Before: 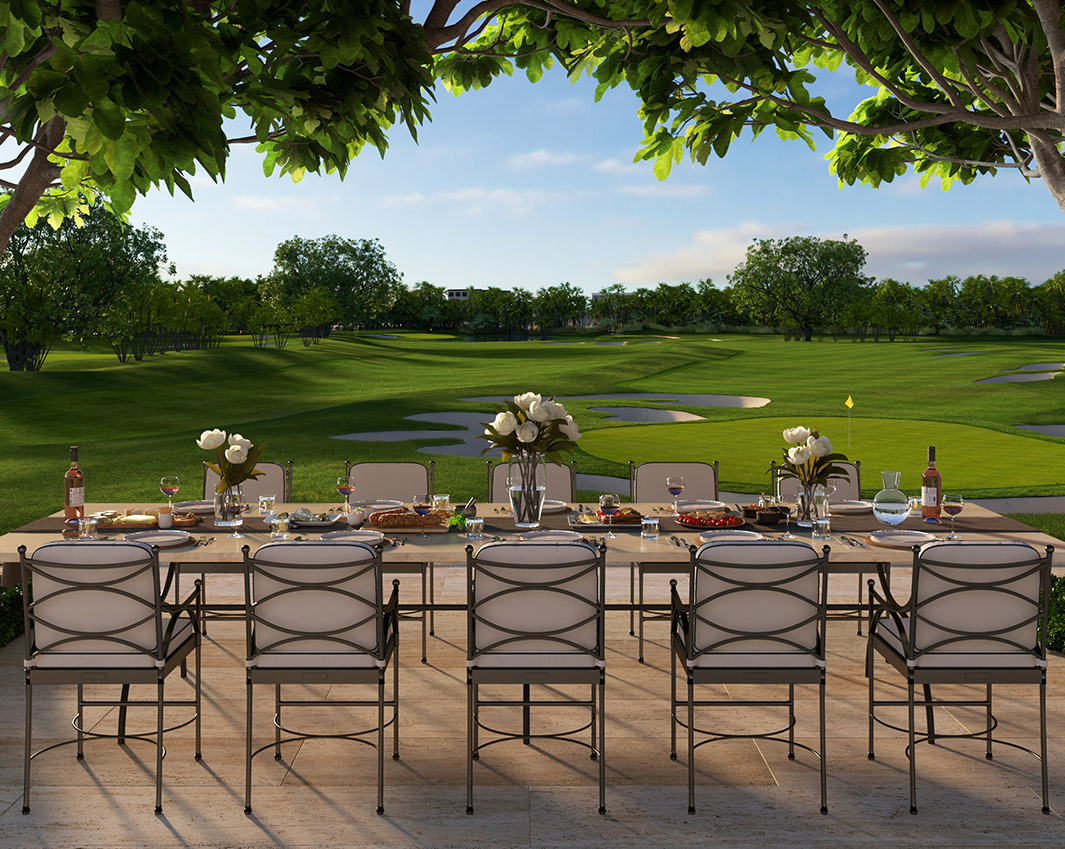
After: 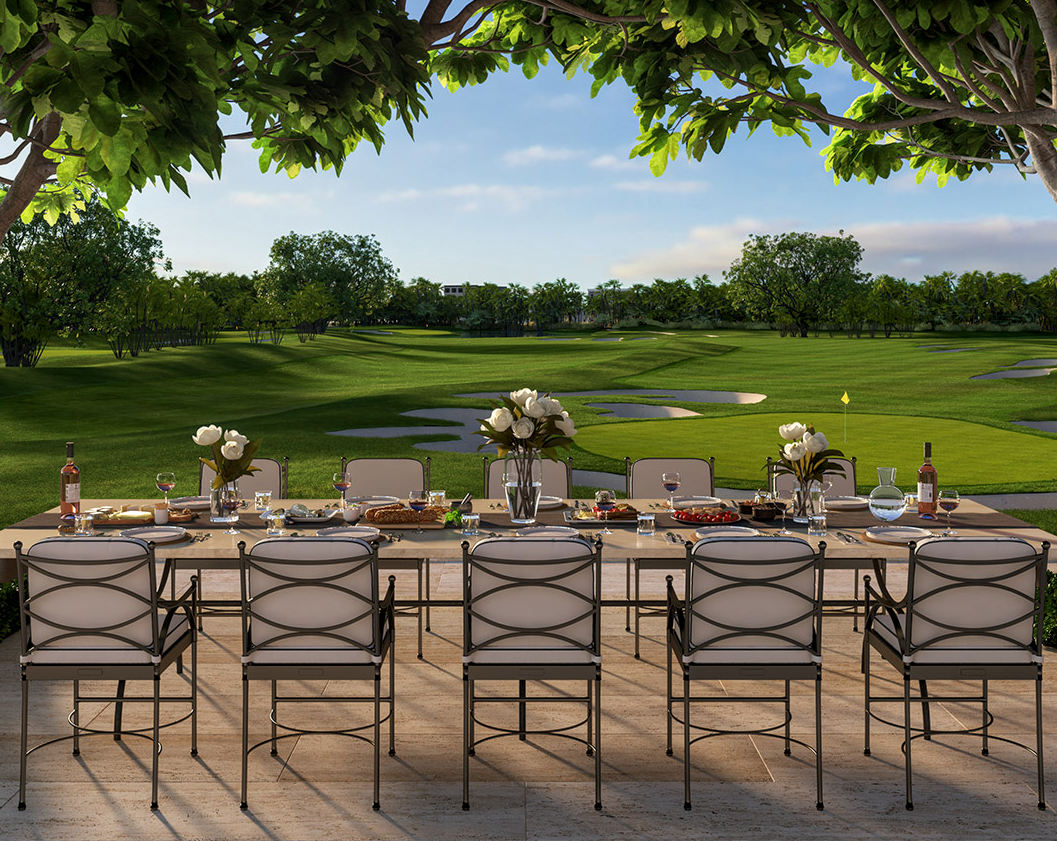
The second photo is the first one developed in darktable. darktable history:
crop: left 0.434%, top 0.485%, right 0.244%, bottom 0.386%
local contrast: on, module defaults
